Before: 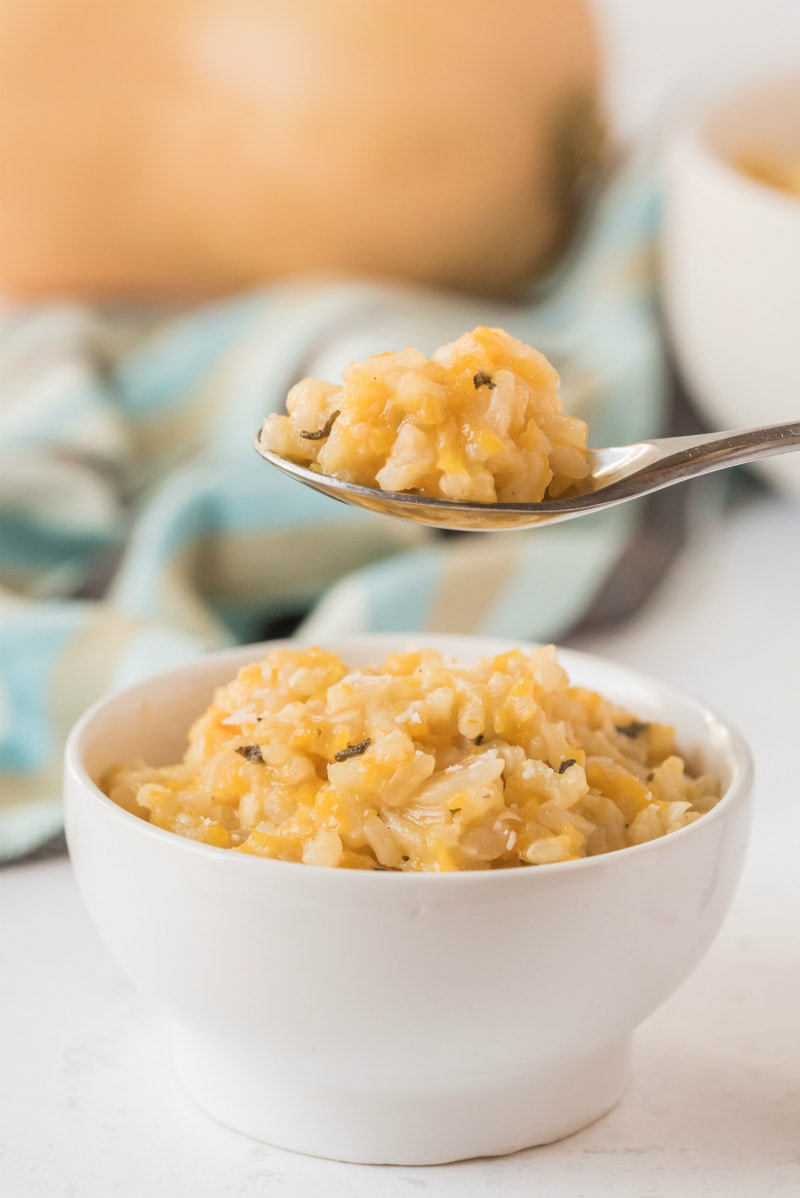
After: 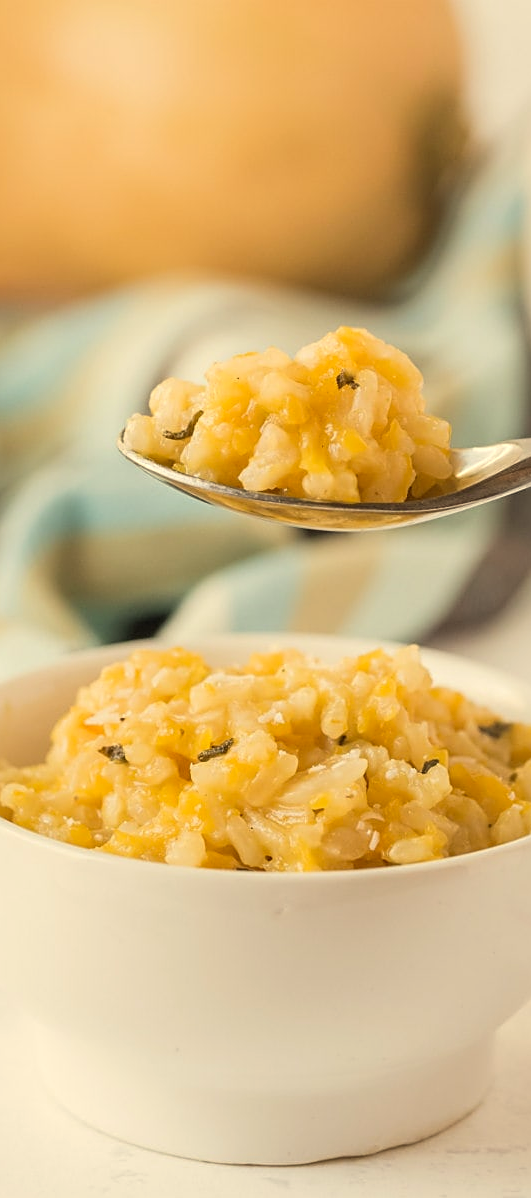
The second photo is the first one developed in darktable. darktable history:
sharpen: on, module defaults
color correction: highlights a* 1.37, highlights b* 17.95
crop: left 17.135%, right 16.463%
